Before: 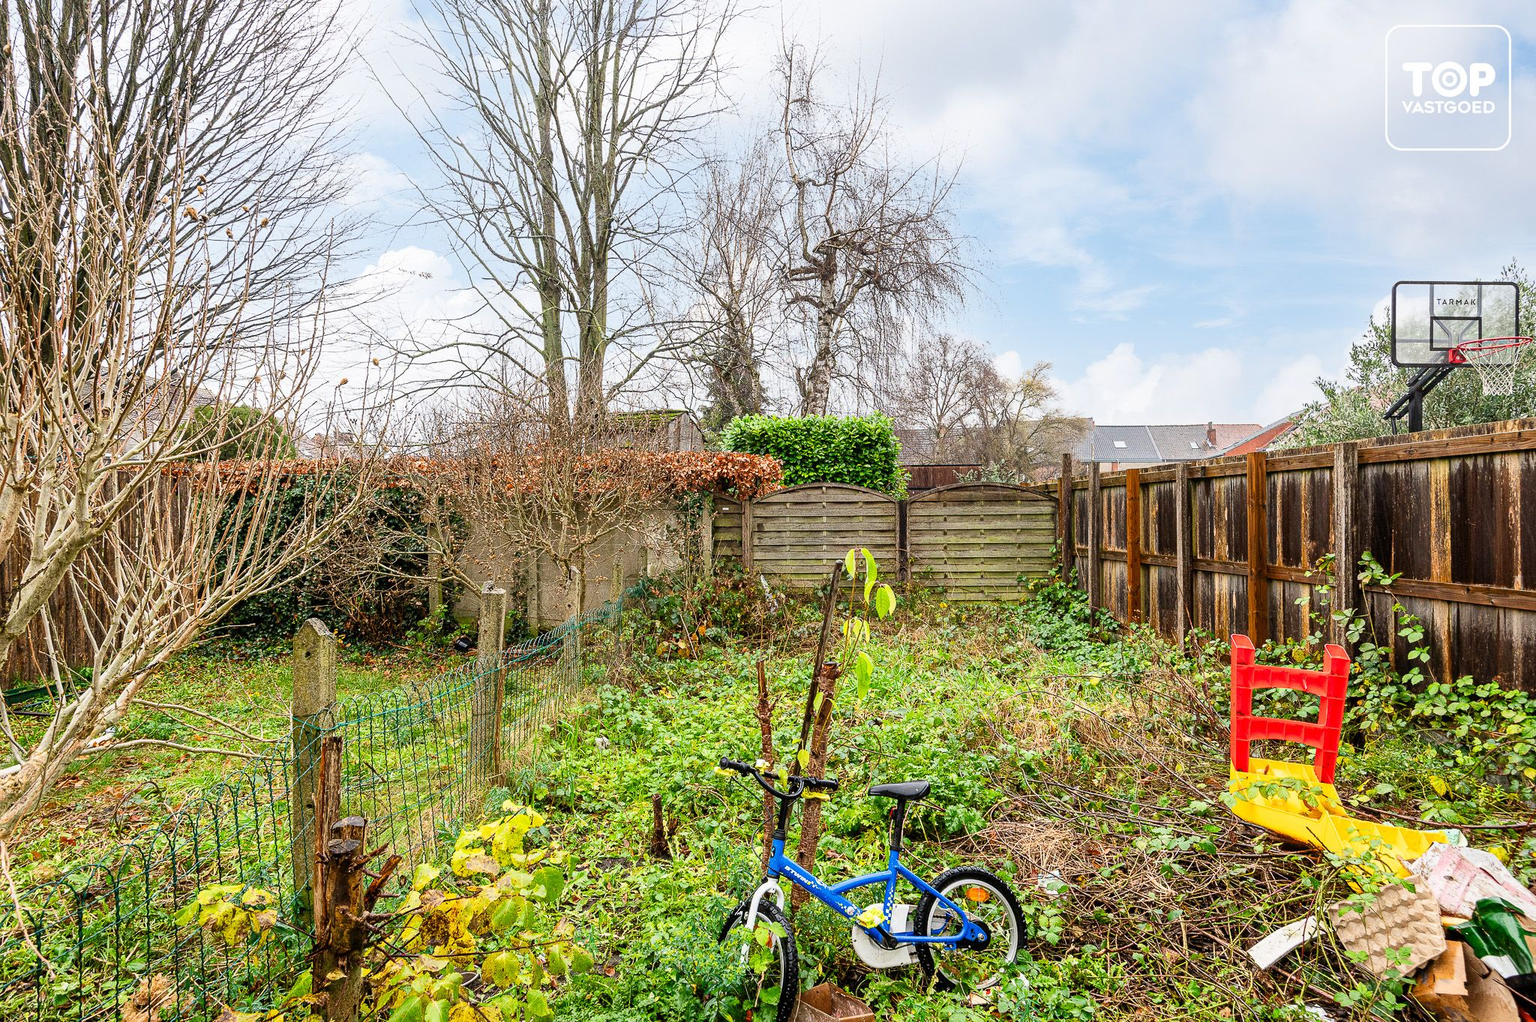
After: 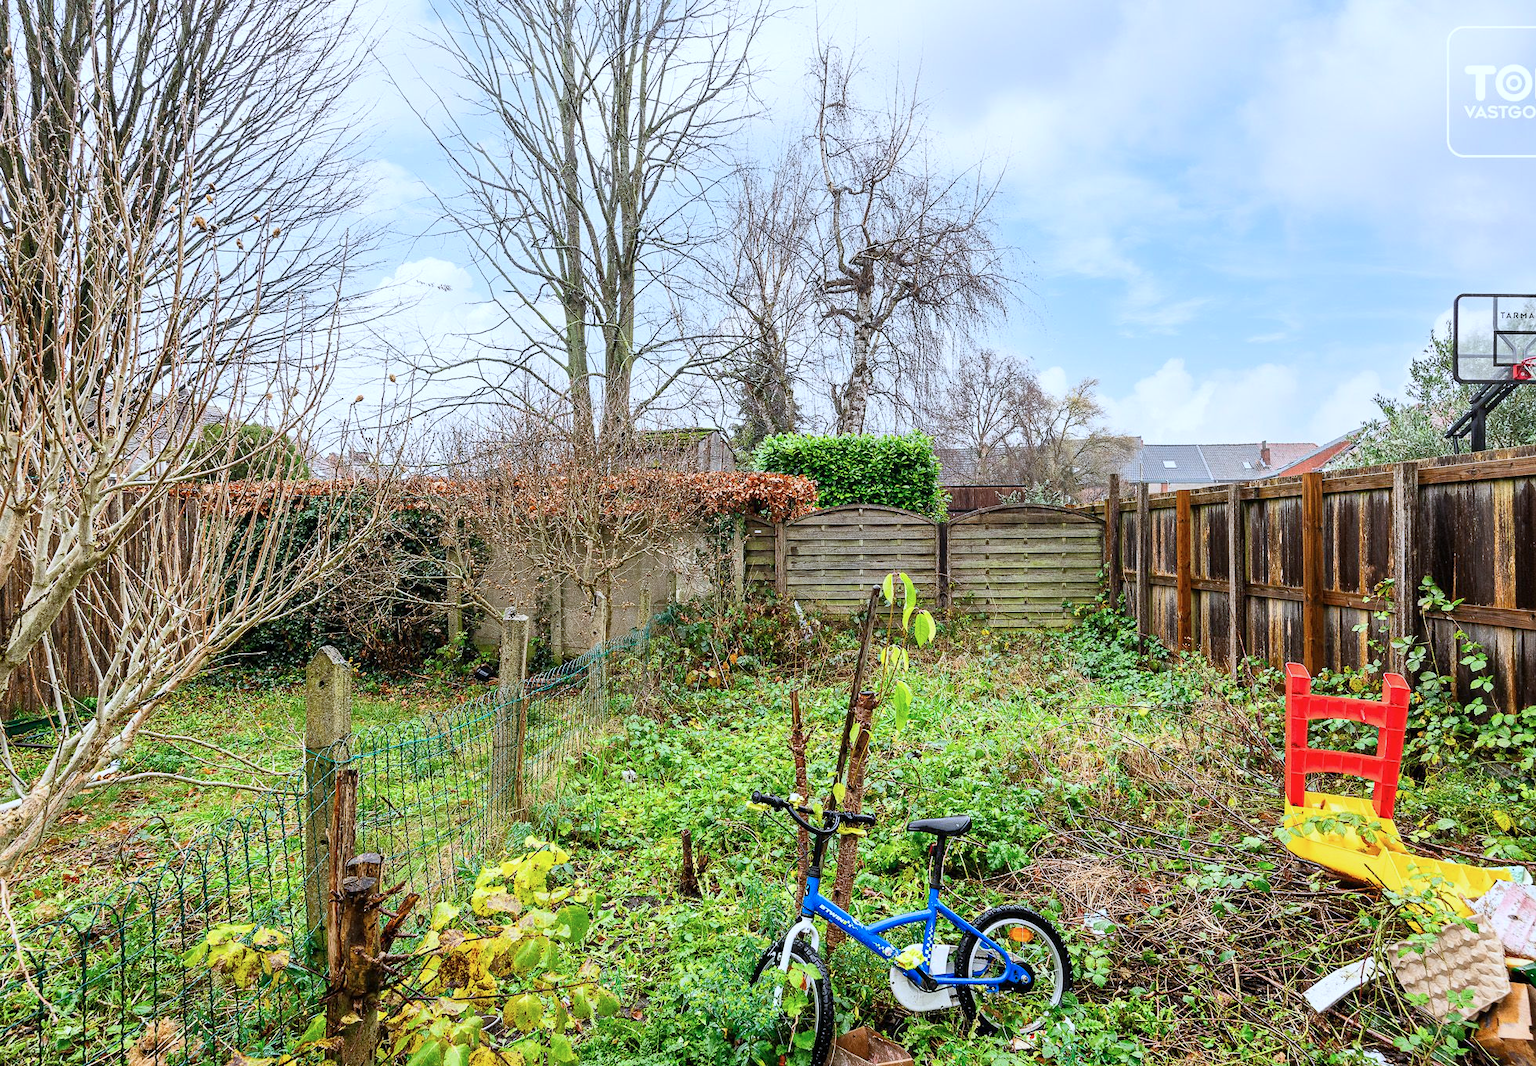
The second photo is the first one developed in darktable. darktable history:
color calibration: x 0.37, y 0.382, temperature 4318.97 K
crop: right 4.214%, bottom 0.039%
